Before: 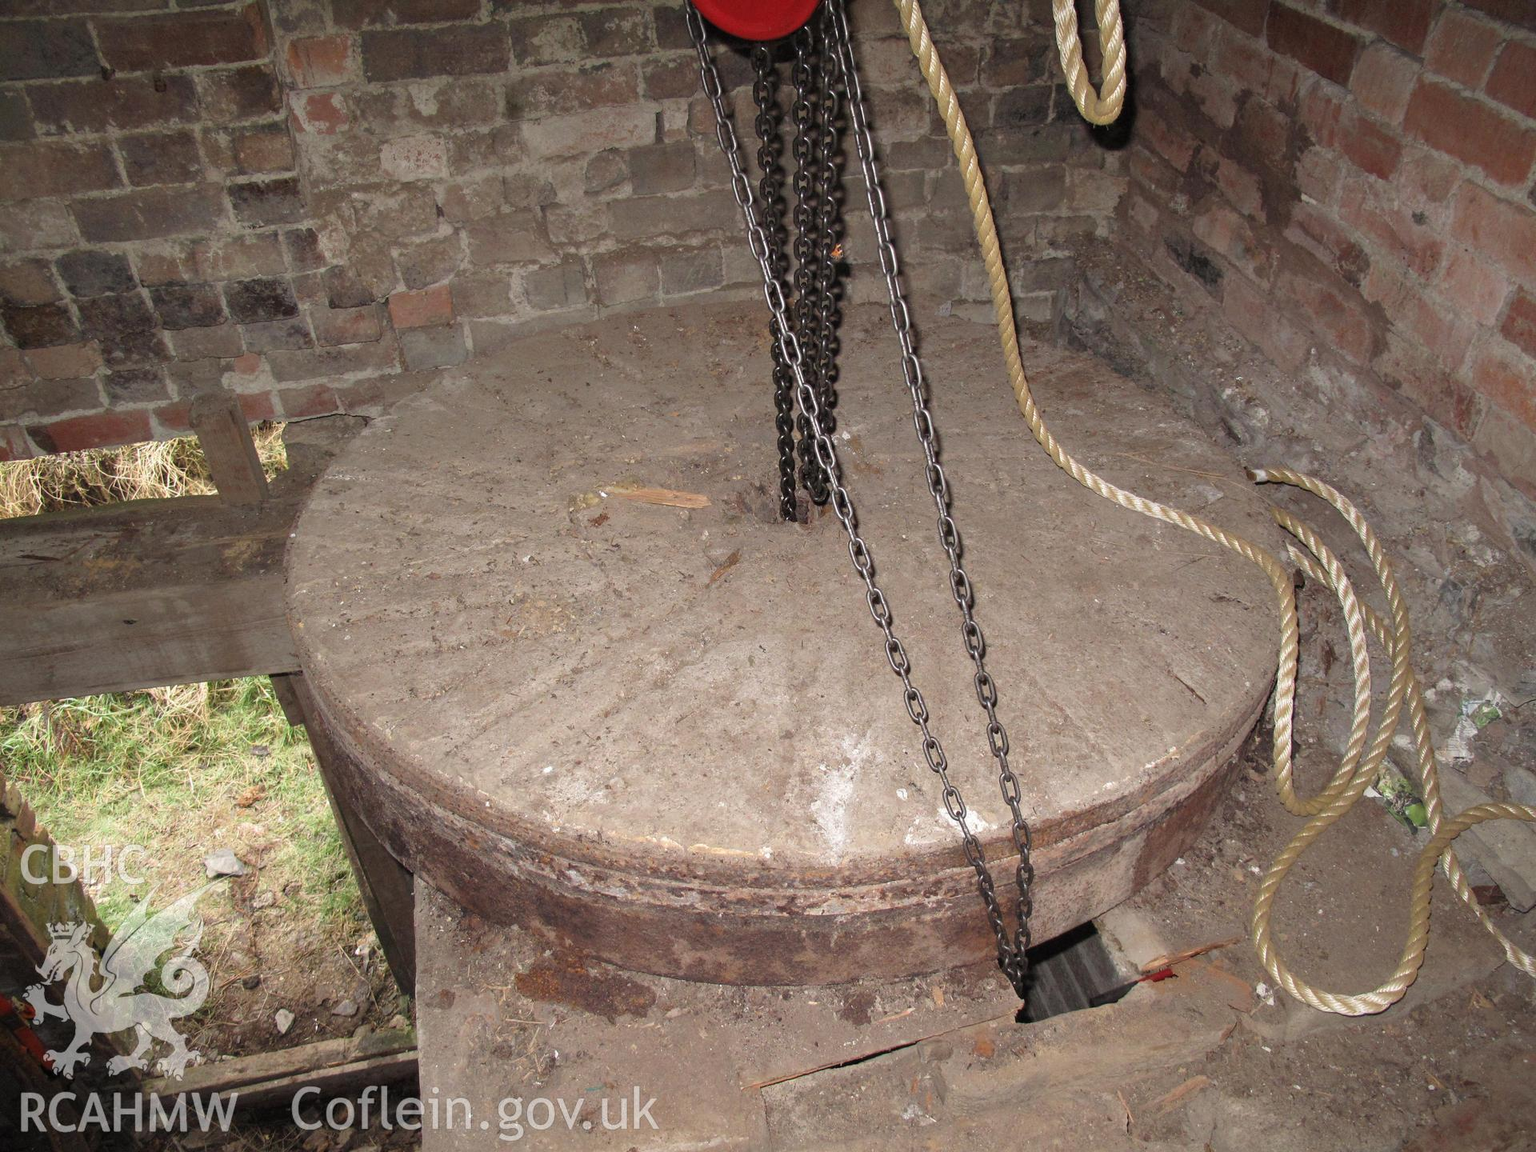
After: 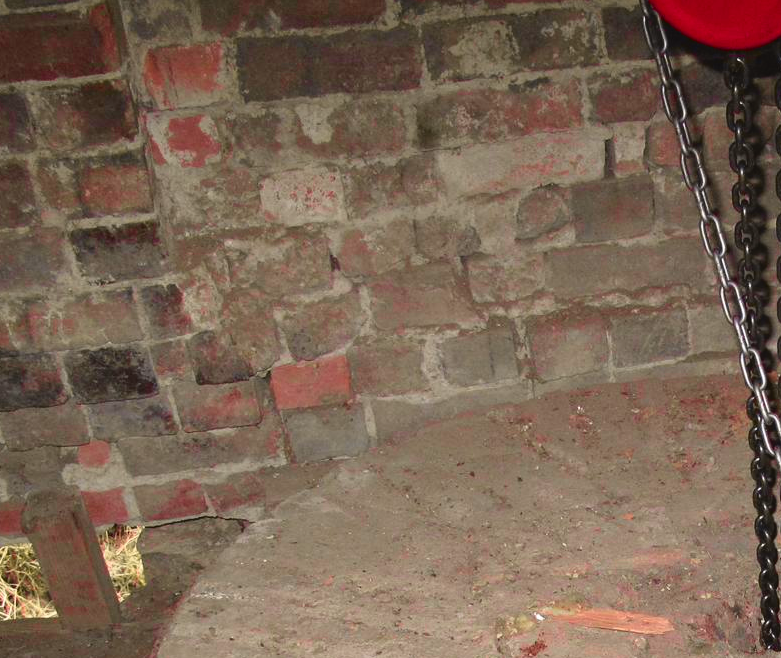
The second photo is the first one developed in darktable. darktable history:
crop and rotate: left 11.243%, top 0.119%, right 48.054%, bottom 54.179%
tone curve: curves: ch0 [(0, 0.036) (0.119, 0.115) (0.466, 0.498) (0.715, 0.767) (0.817, 0.865) (1, 0.998)]; ch1 [(0, 0) (0.377, 0.424) (0.442, 0.491) (0.487, 0.502) (0.514, 0.512) (0.536, 0.577) (0.66, 0.724) (1, 1)]; ch2 [(0, 0) (0.38, 0.405) (0.463, 0.443) (0.492, 0.486) (0.526, 0.541) (0.578, 0.598) (1, 1)], color space Lab, independent channels, preserve colors none
